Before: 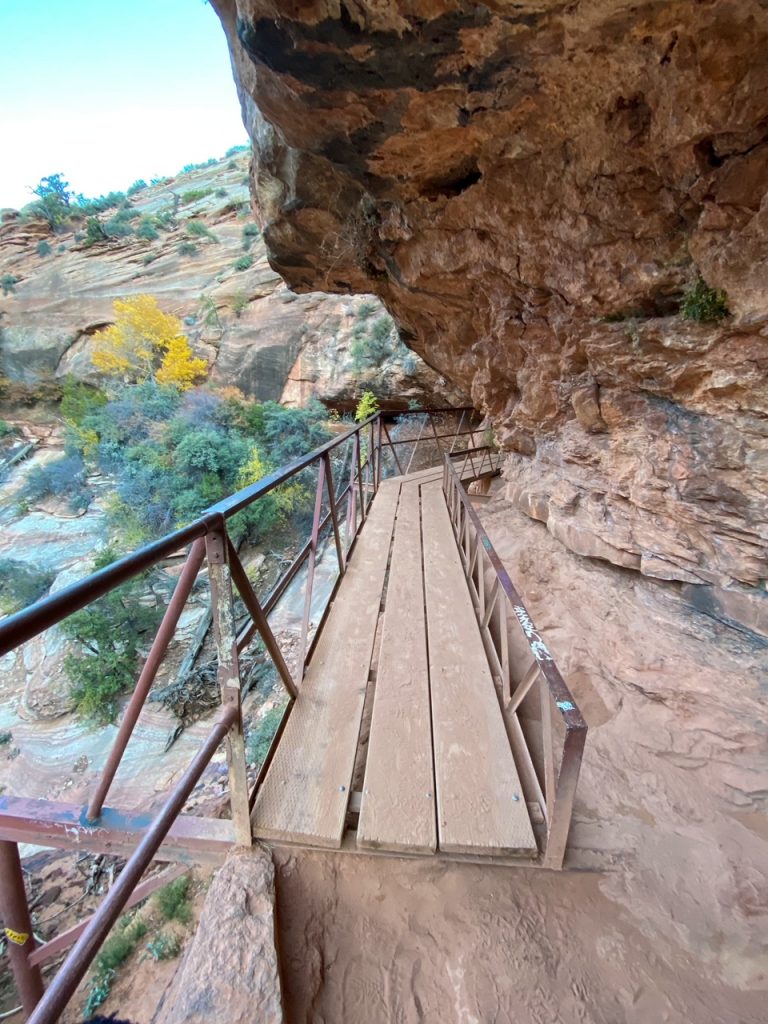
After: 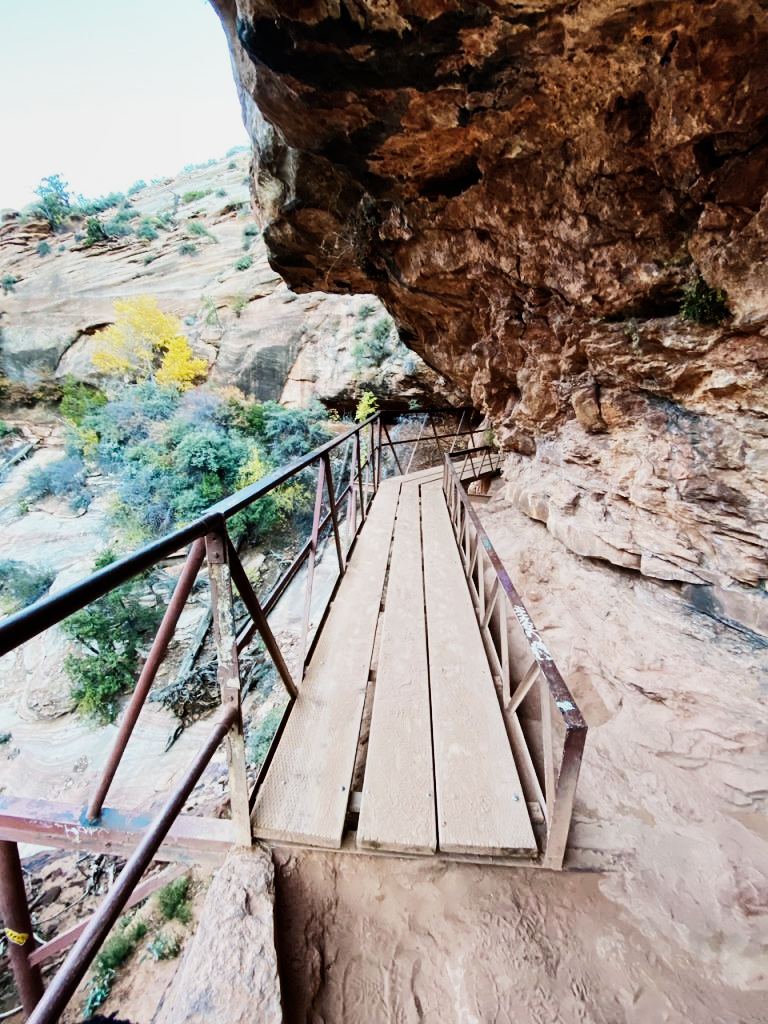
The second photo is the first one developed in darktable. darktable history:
shadows and highlights: shadows 37.27, highlights -28.18, soften with gaussian
tone equalizer: -8 EV -0.75 EV, -7 EV -0.7 EV, -6 EV -0.6 EV, -5 EV -0.4 EV, -3 EV 0.4 EV, -2 EV 0.6 EV, -1 EV 0.7 EV, +0 EV 0.75 EV, edges refinement/feathering 500, mask exposure compensation -1.57 EV, preserve details no
sigmoid: contrast 1.7, skew -0.1, preserve hue 0%, red attenuation 0.1, red rotation 0.035, green attenuation 0.1, green rotation -0.017, blue attenuation 0.15, blue rotation -0.052, base primaries Rec2020
